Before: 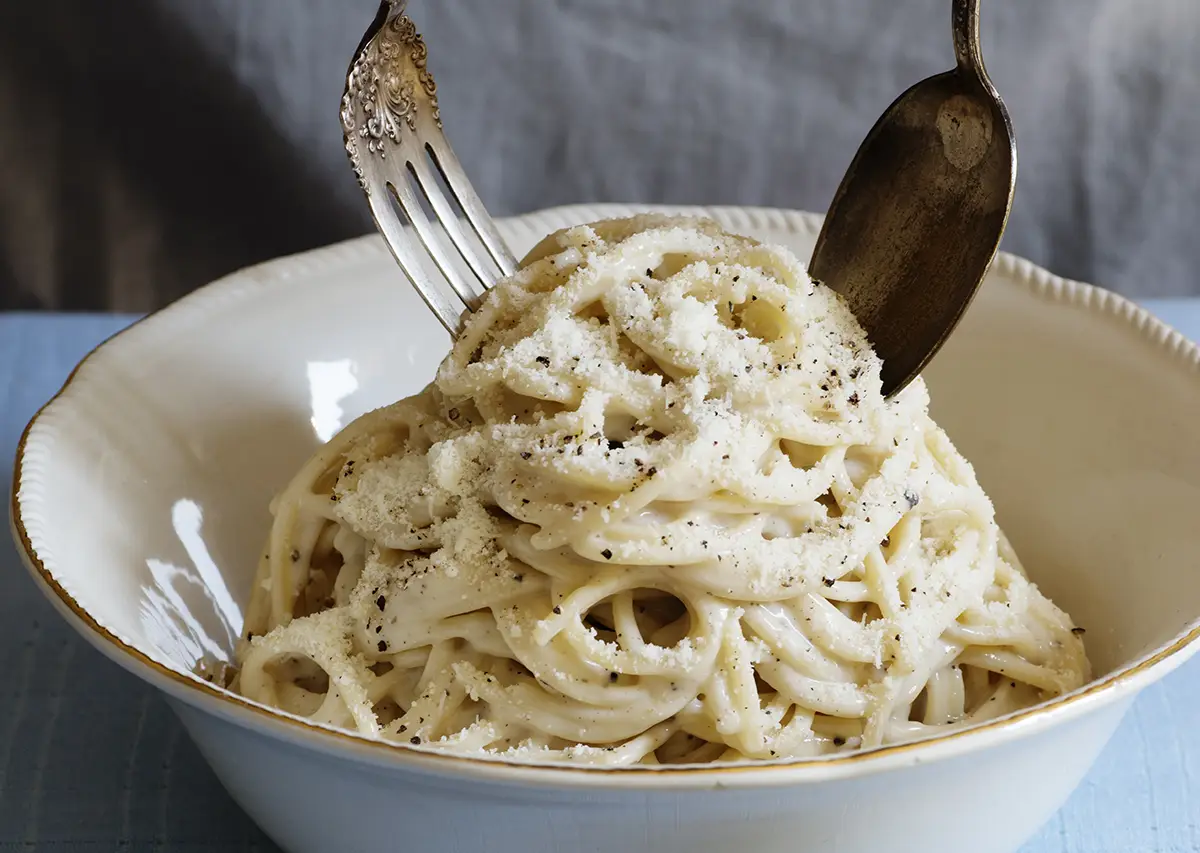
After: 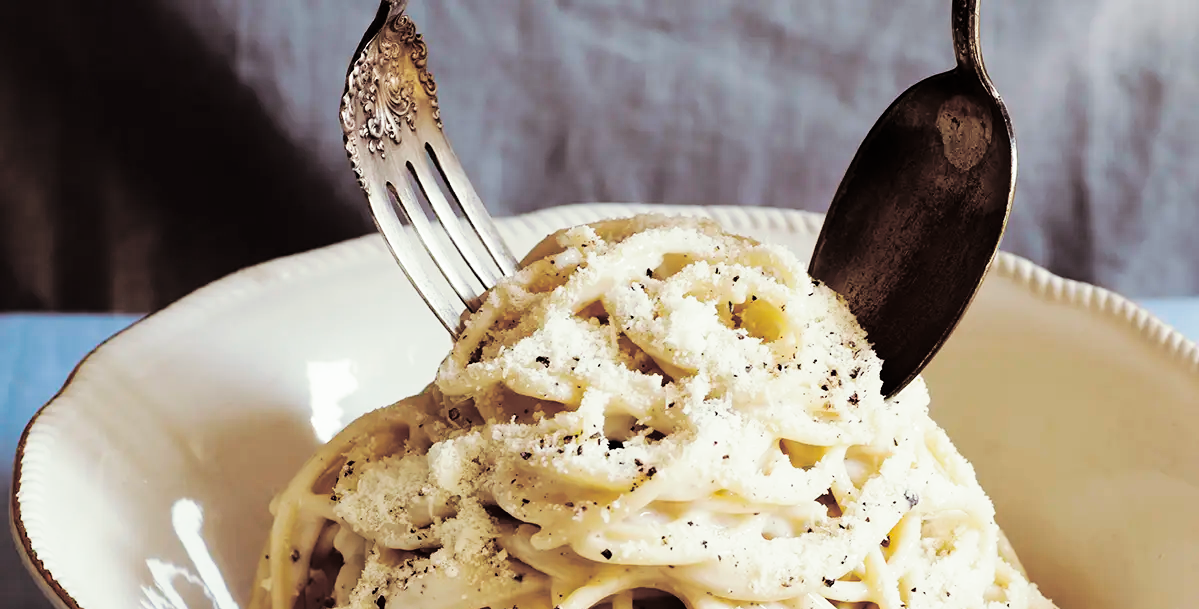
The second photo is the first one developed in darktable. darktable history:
base curve: curves: ch0 [(0, 0) (0.036, 0.025) (0.121, 0.166) (0.206, 0.329) (0.605, 0.79) (1, 1)], preserve colors none
crop: bottom 28.576%
split-toning: shadows › saturation 0.2
